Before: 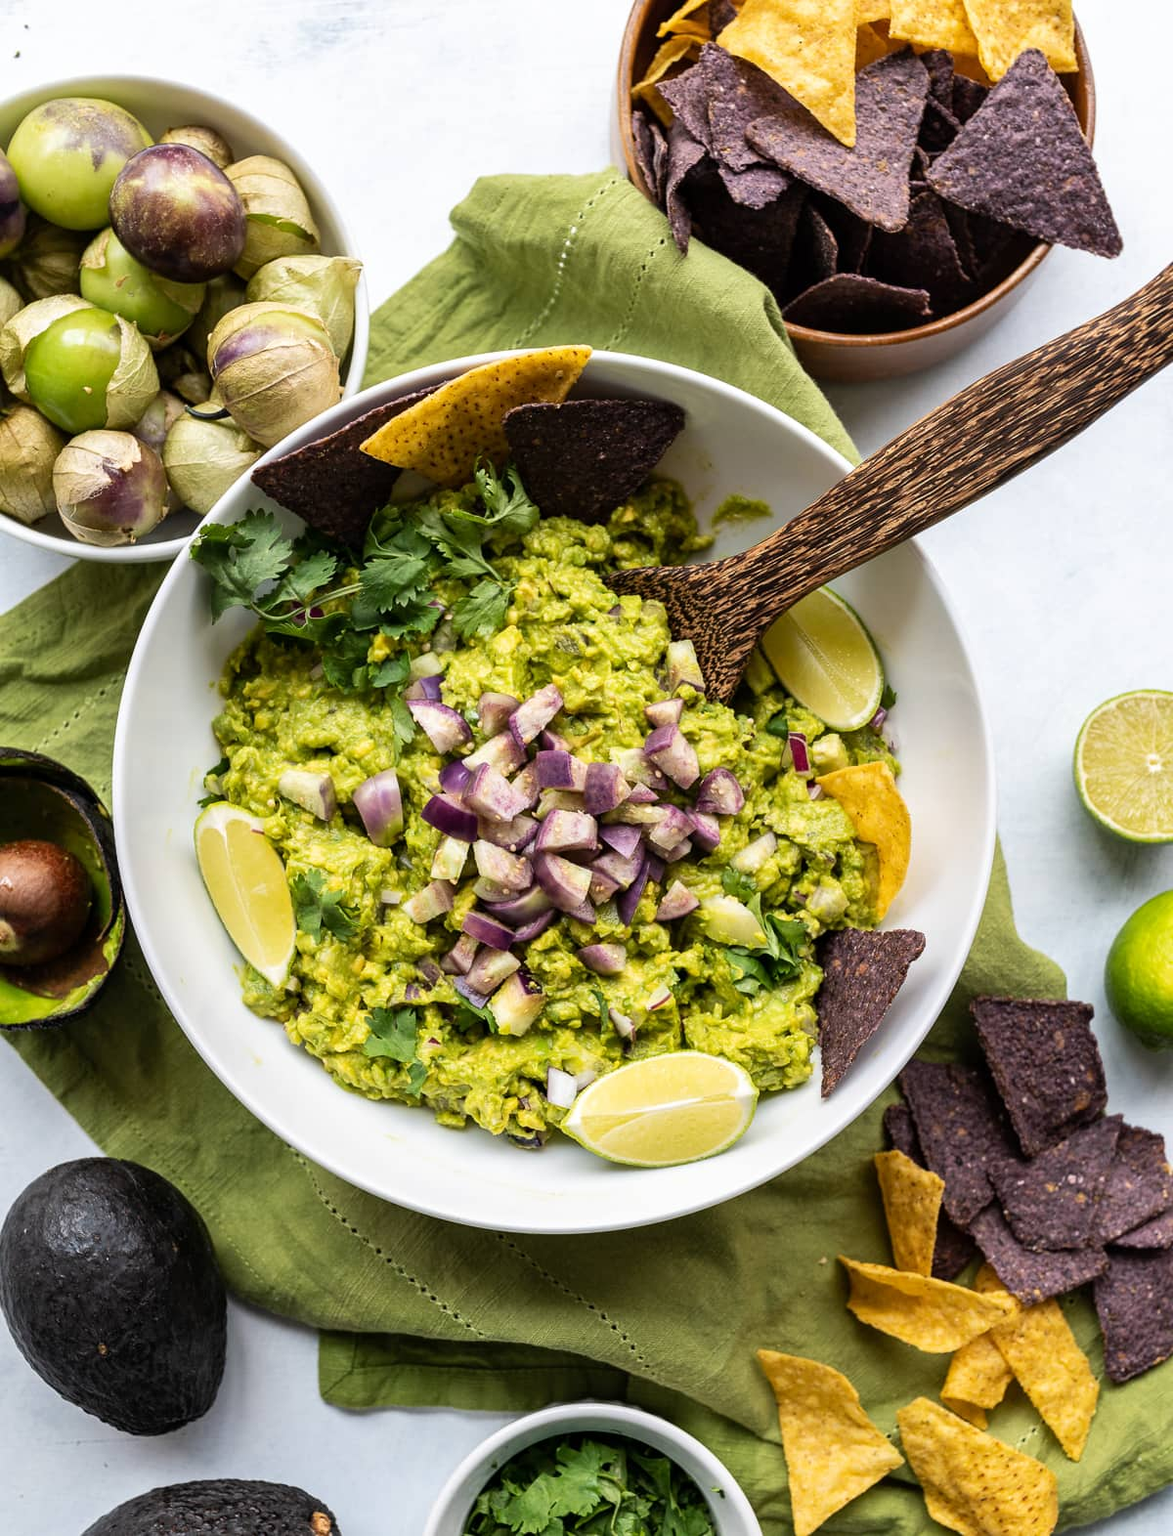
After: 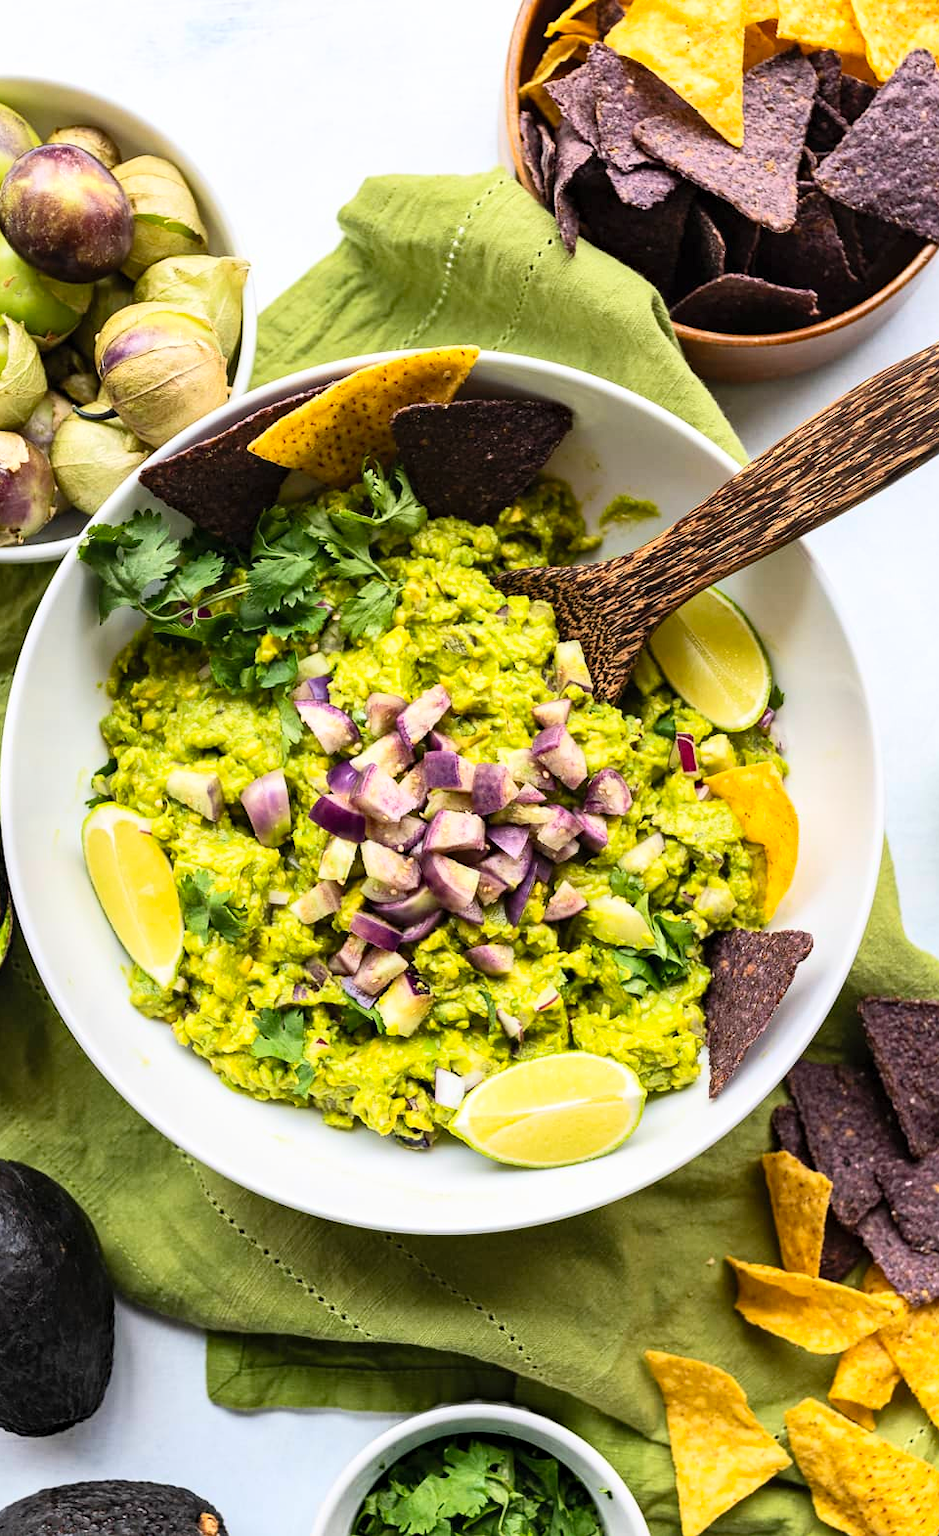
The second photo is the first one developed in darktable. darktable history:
crop and rotate: left 9.594%, right 10.261%
contrast brightness saturation: contrast 0.204, brightness 0.167, saturation 0.226
tone equalizer: on, module defaults
haze removal: strength 0.12, distance 0.254, compatibility mode true, adaptive false
